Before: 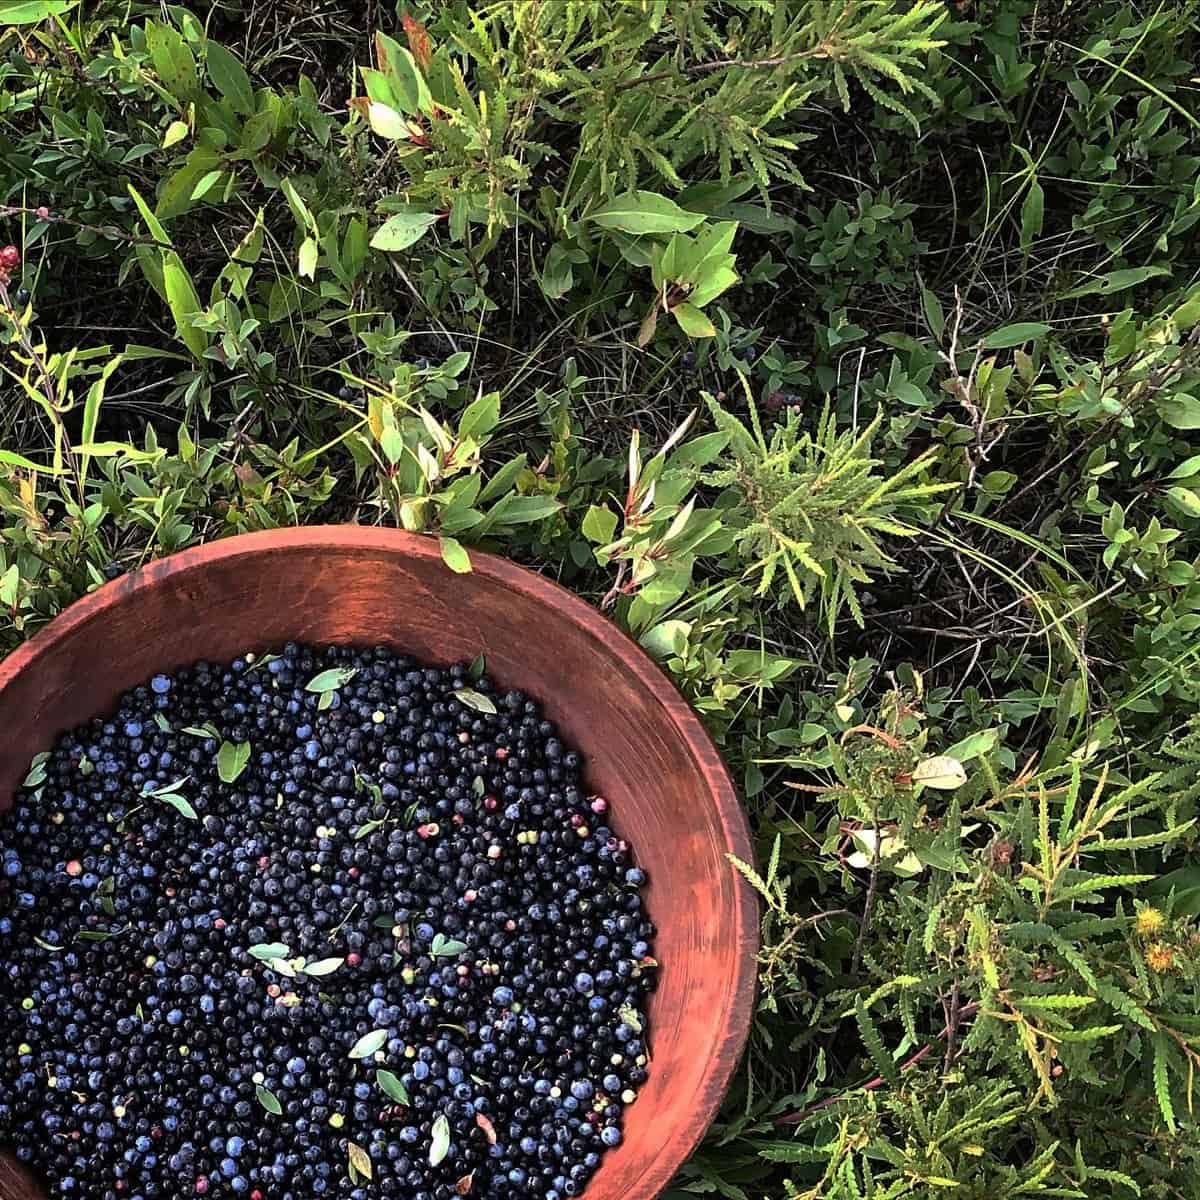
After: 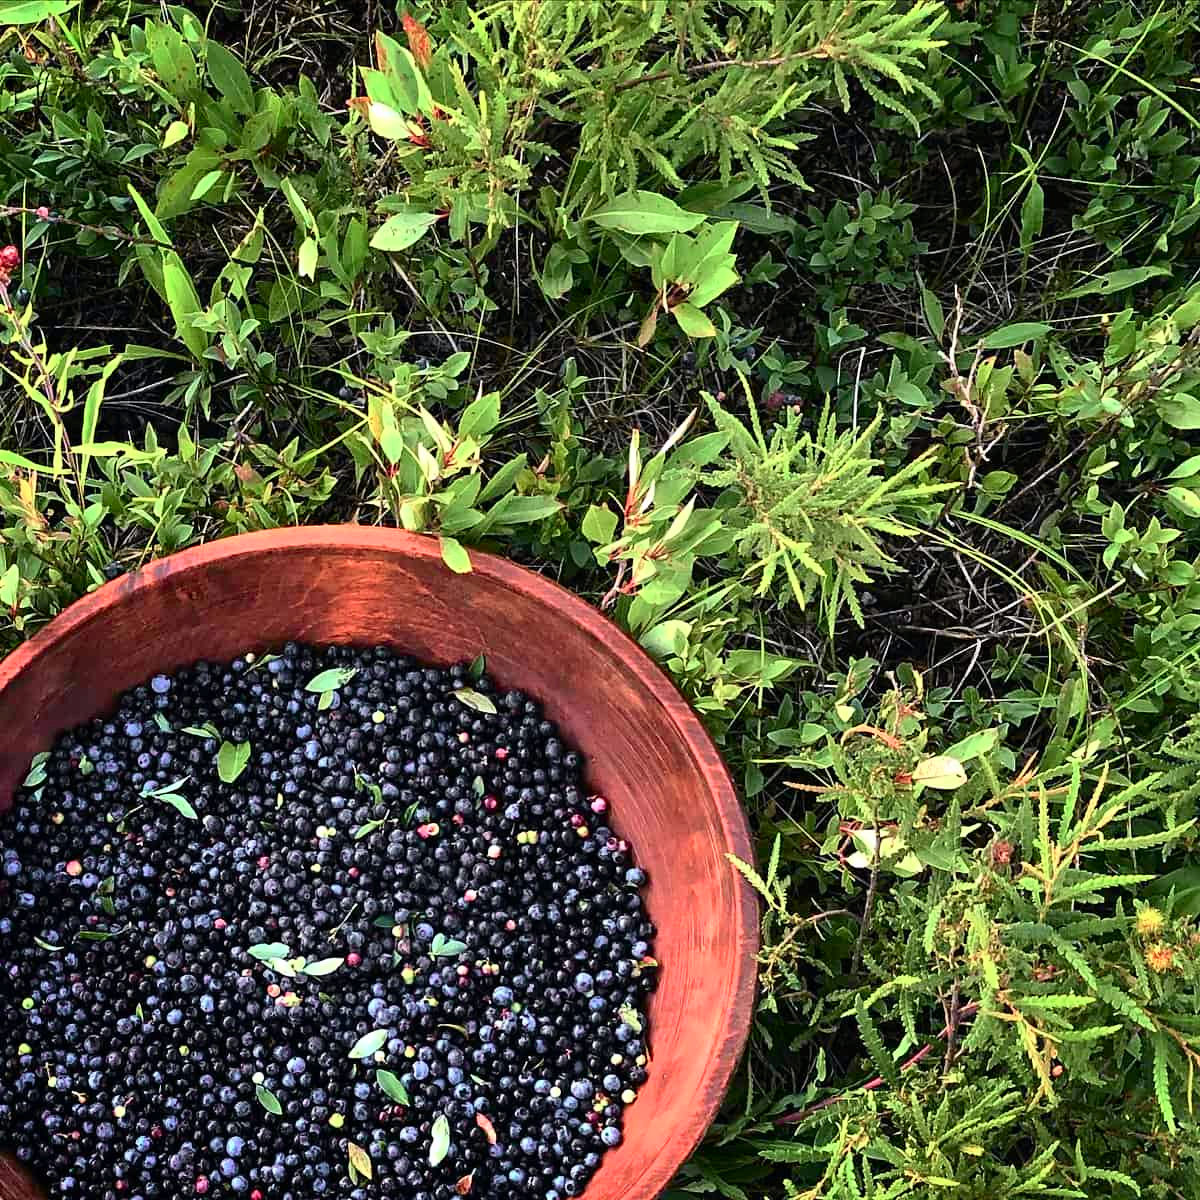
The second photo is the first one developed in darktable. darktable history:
tone curve: curves: ch0 [(0, 0) (0.051, 0.047) (0.102, 0.099) (0.258, 0.29) (0.442, 0.527) (0.695, 0.804) (0.88, 0.952) (1, 1)]; ch1 [(0, 0) (0.339, 0.298) (0.402, 0.363) (0.444, 0.415) (0.485, 0.469) (0.494, 0.493) (0.504, 0.501) (0.525, 0.534) (0.555, 0.593) (0.594, 0.648) (1, 1)]; ch2 [(0, 0) (0.48, 0.48) (0.504, 0.5) (0.535, 0.557) (0.581, 0.623) (0.649, 0.683) (0.824, 0.815) (1, 1)], color space Lab, independent channels, preserve colors none
